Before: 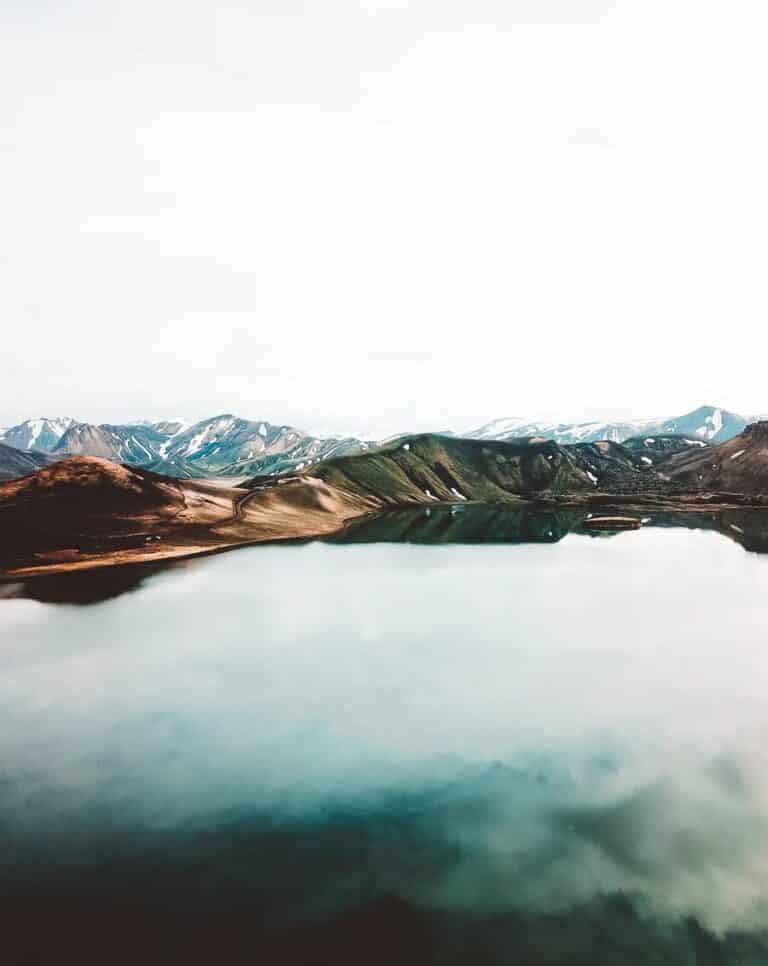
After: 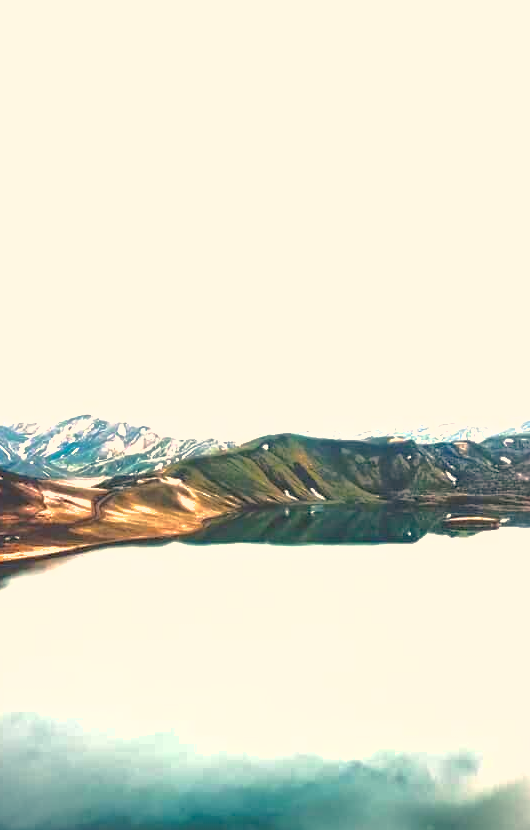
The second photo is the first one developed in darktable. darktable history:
exposure: black level correction 0.001, exposure 0.954 EV, compensate exposure bias true, compensate highlight preservation false
crop: left 18.489%, right 12.387%, bottom 14.047%
color correction: highlights a* 10.29, highlights b* 14.79, shadows a* -9.93, shadows b* -15.09
shadows and highlights: on, module defaults
